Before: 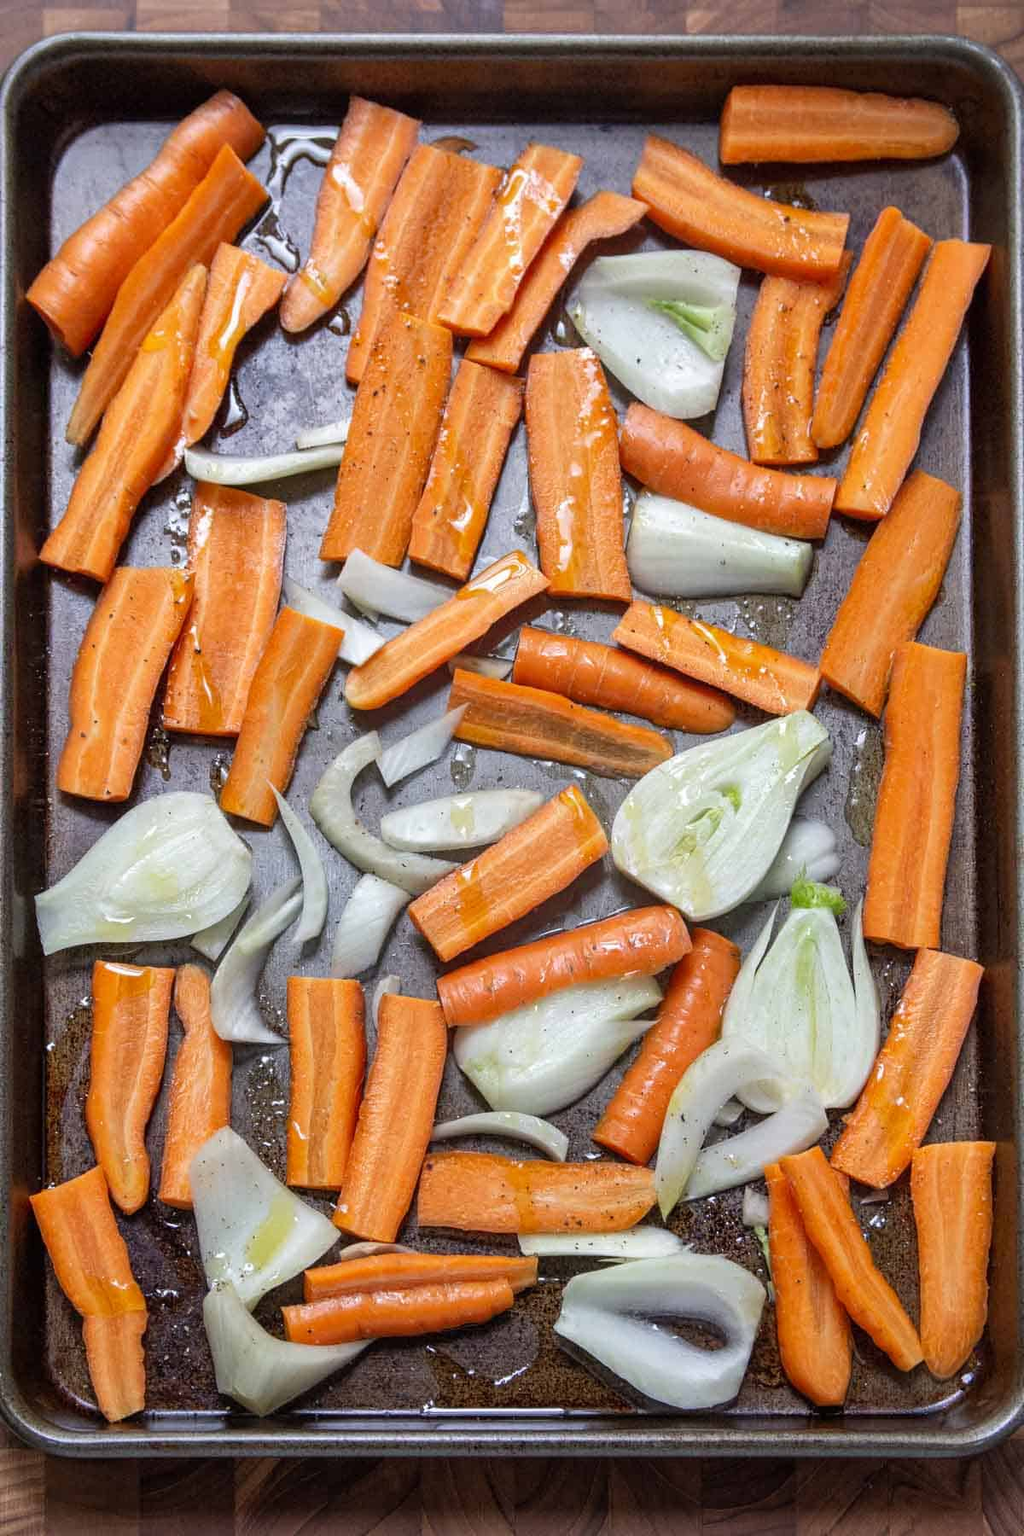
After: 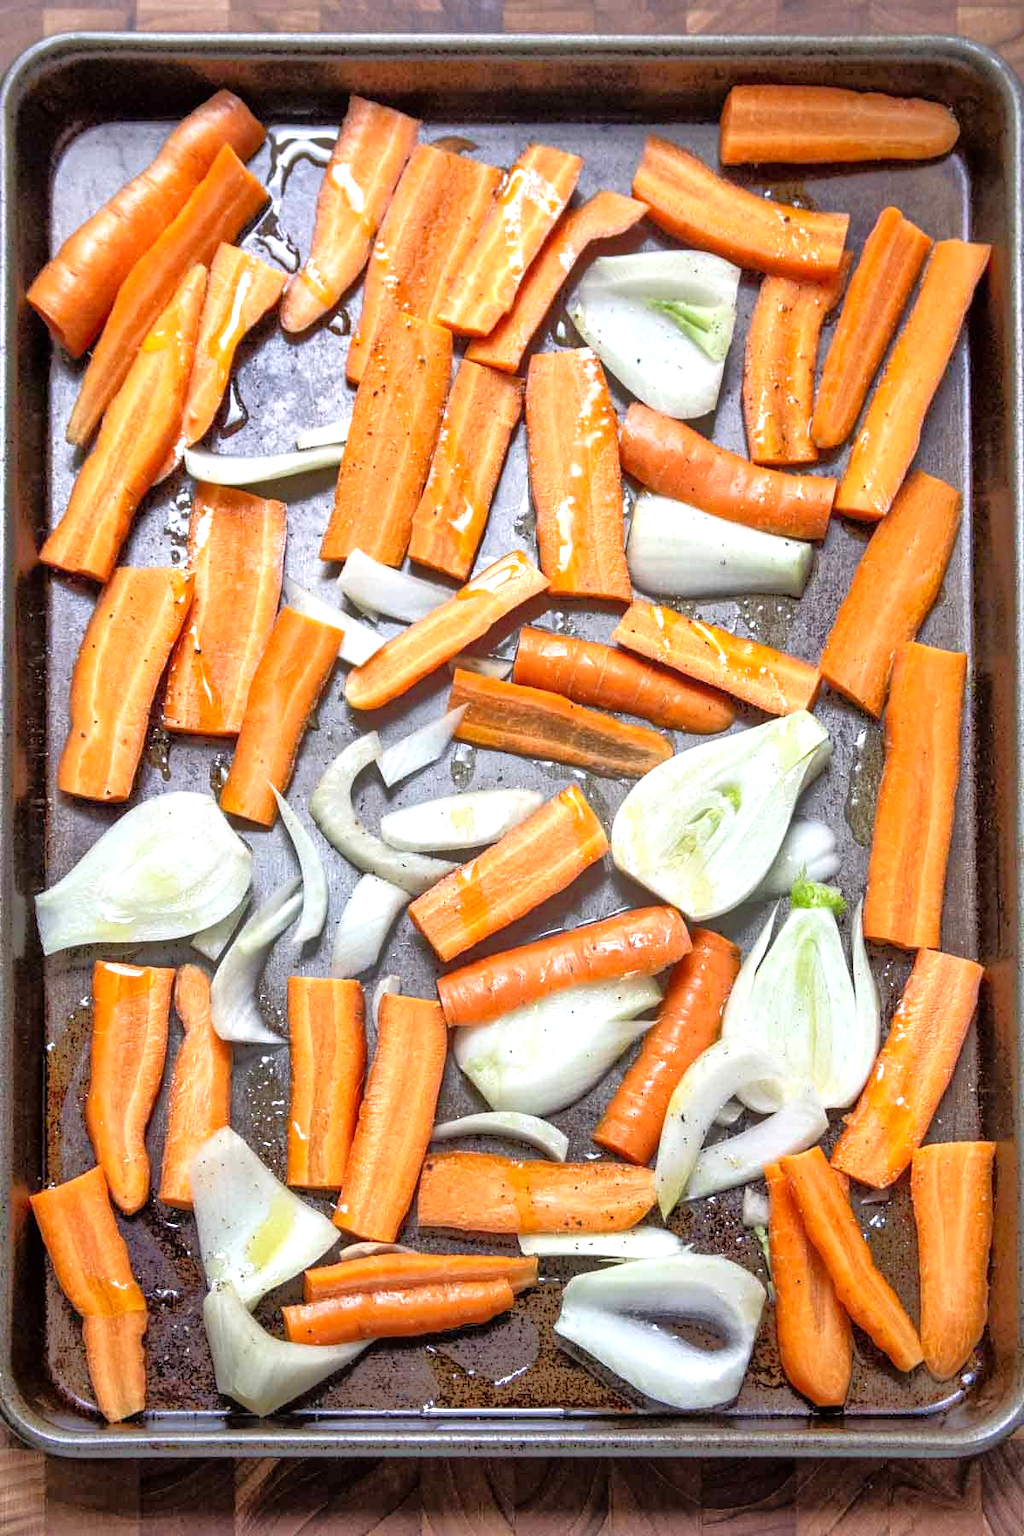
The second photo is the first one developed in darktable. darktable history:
tone equalizer: -8 EV -0.512 EV, -7 EV -0.288 EV, -6 EV -0.057 EV, -5 EV 0.381 EV, -4 EV 0.953 EV, -3 EV 0.815 EV, -2 EV -0.008 EV, -1 EV 0.139 EV, +0 EV -0.026 EV, mask exposure compensation -0.499 EV
exposure: black level correction 0.001, exposure 0.499 EV, compensate highlight preservation false
